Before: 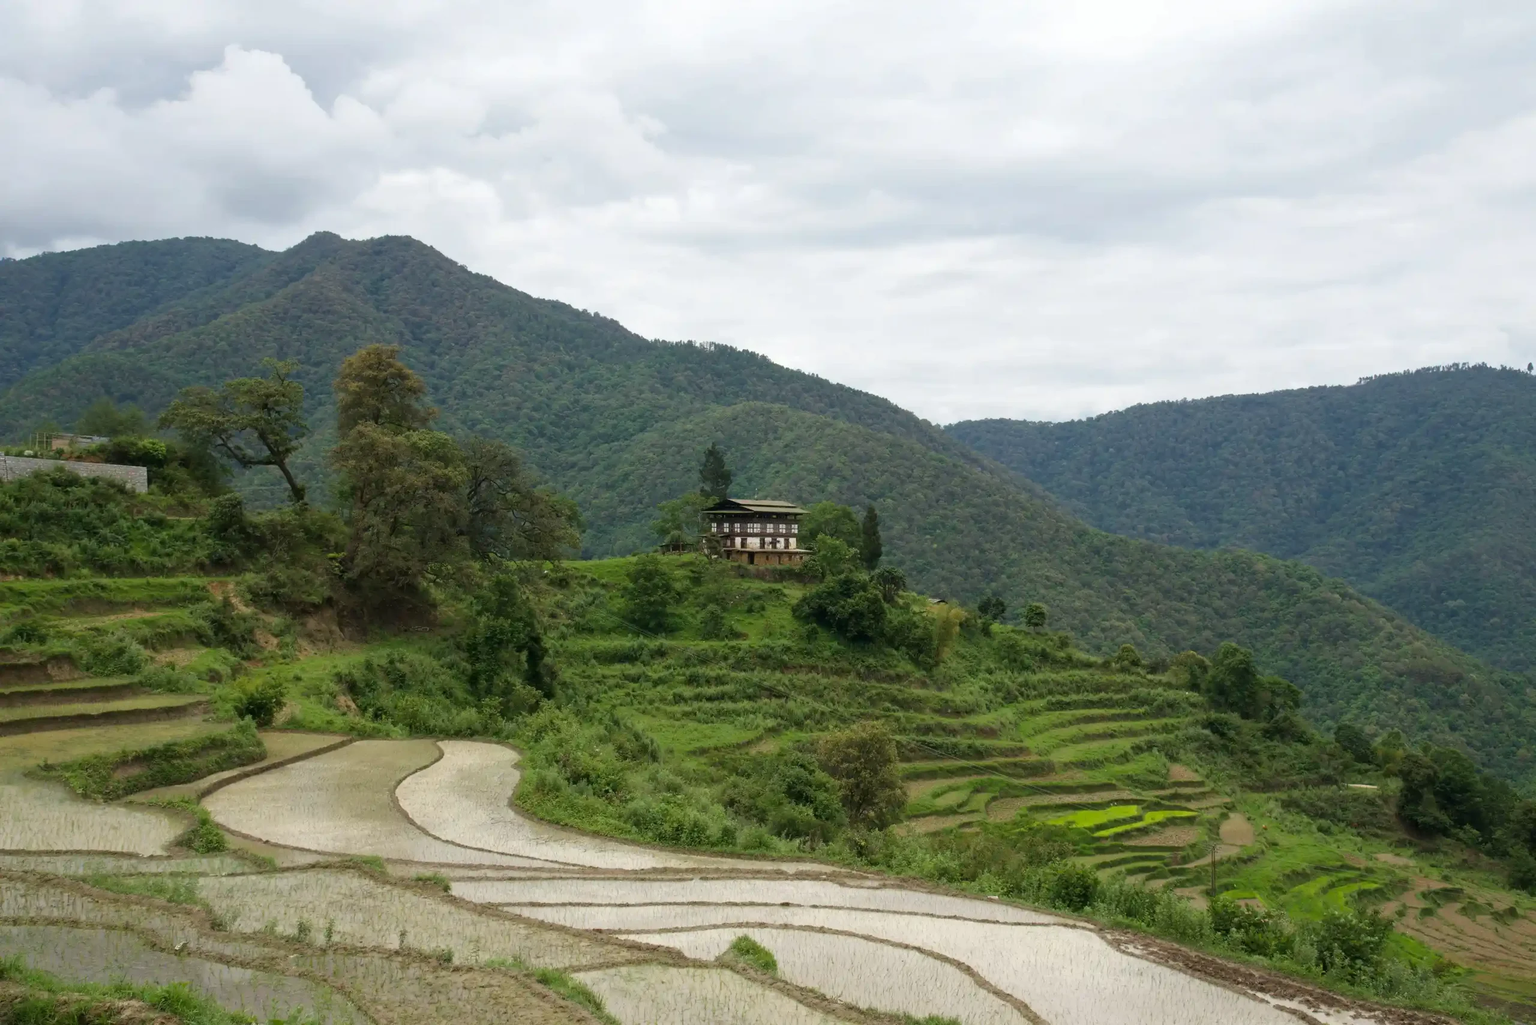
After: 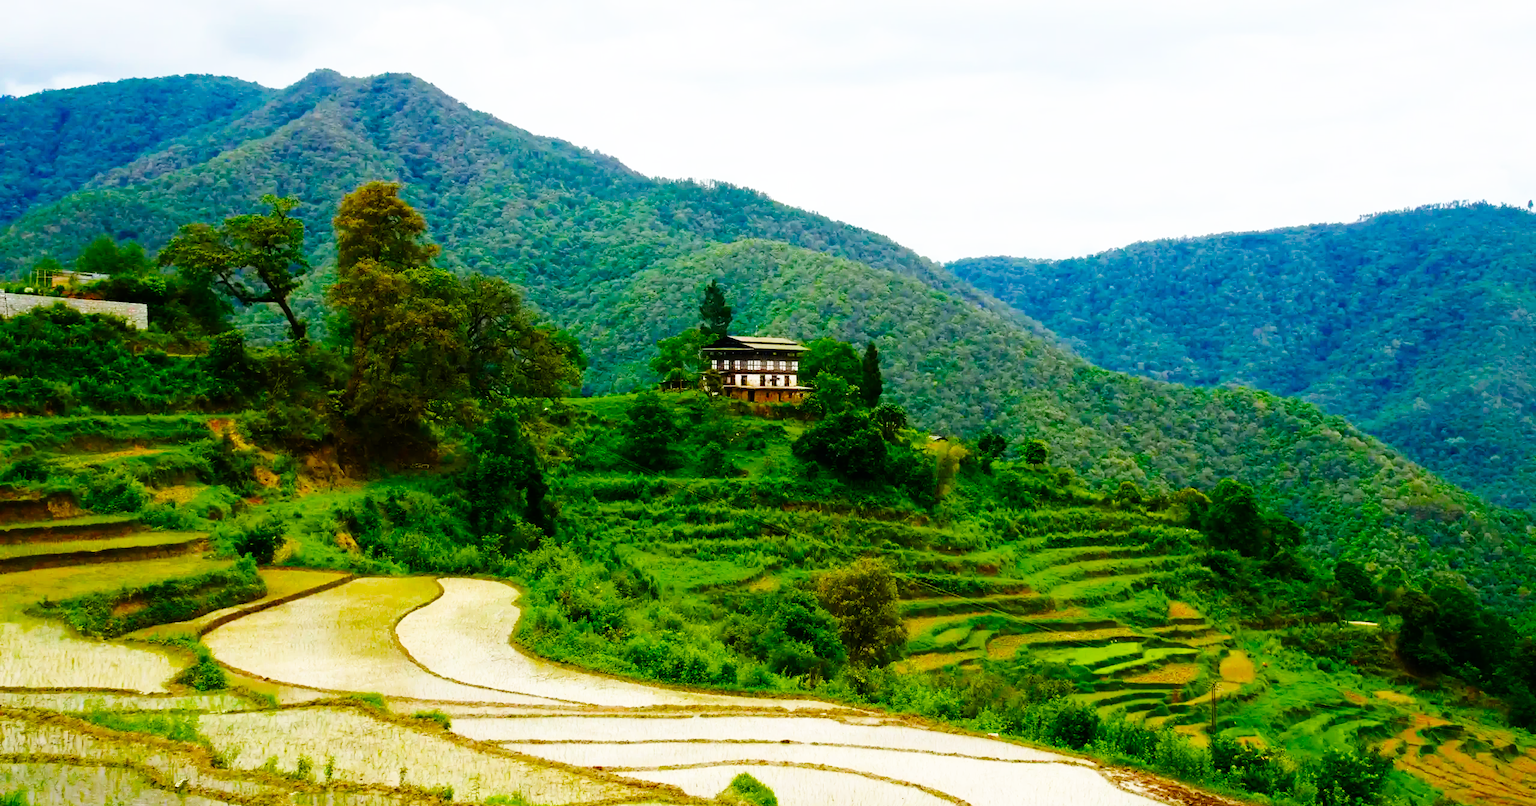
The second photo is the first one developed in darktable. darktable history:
haze removal: strength 0.122, distance 0.244, adaptive false
color balance rgb: linear chroma grading › global chroma 9.258%, perceptual saturation grading › global saturation 35.911%, saturation formula JzAzBz (2021)
base curve: curves: ch0 [(0, 0) (0, 0) (0.002, 0.001) (0.008, 0.003) (0.019, 0.011) (0.037, 0.037) (0.064, 0.11) (0.102, 0.232) (0.152, 0.379) (0.216, 0.524) (0.296, 0.665) (0.394, 0.789) (0.512, 0.881) (0.651, 0.945) (0.813, 0.986) (1, 1)], preserve colors none
contrast brightness saturation: contrast 0.076, saturation 0.196
crop and rotate: top 15.941%, bottom 5.363%
